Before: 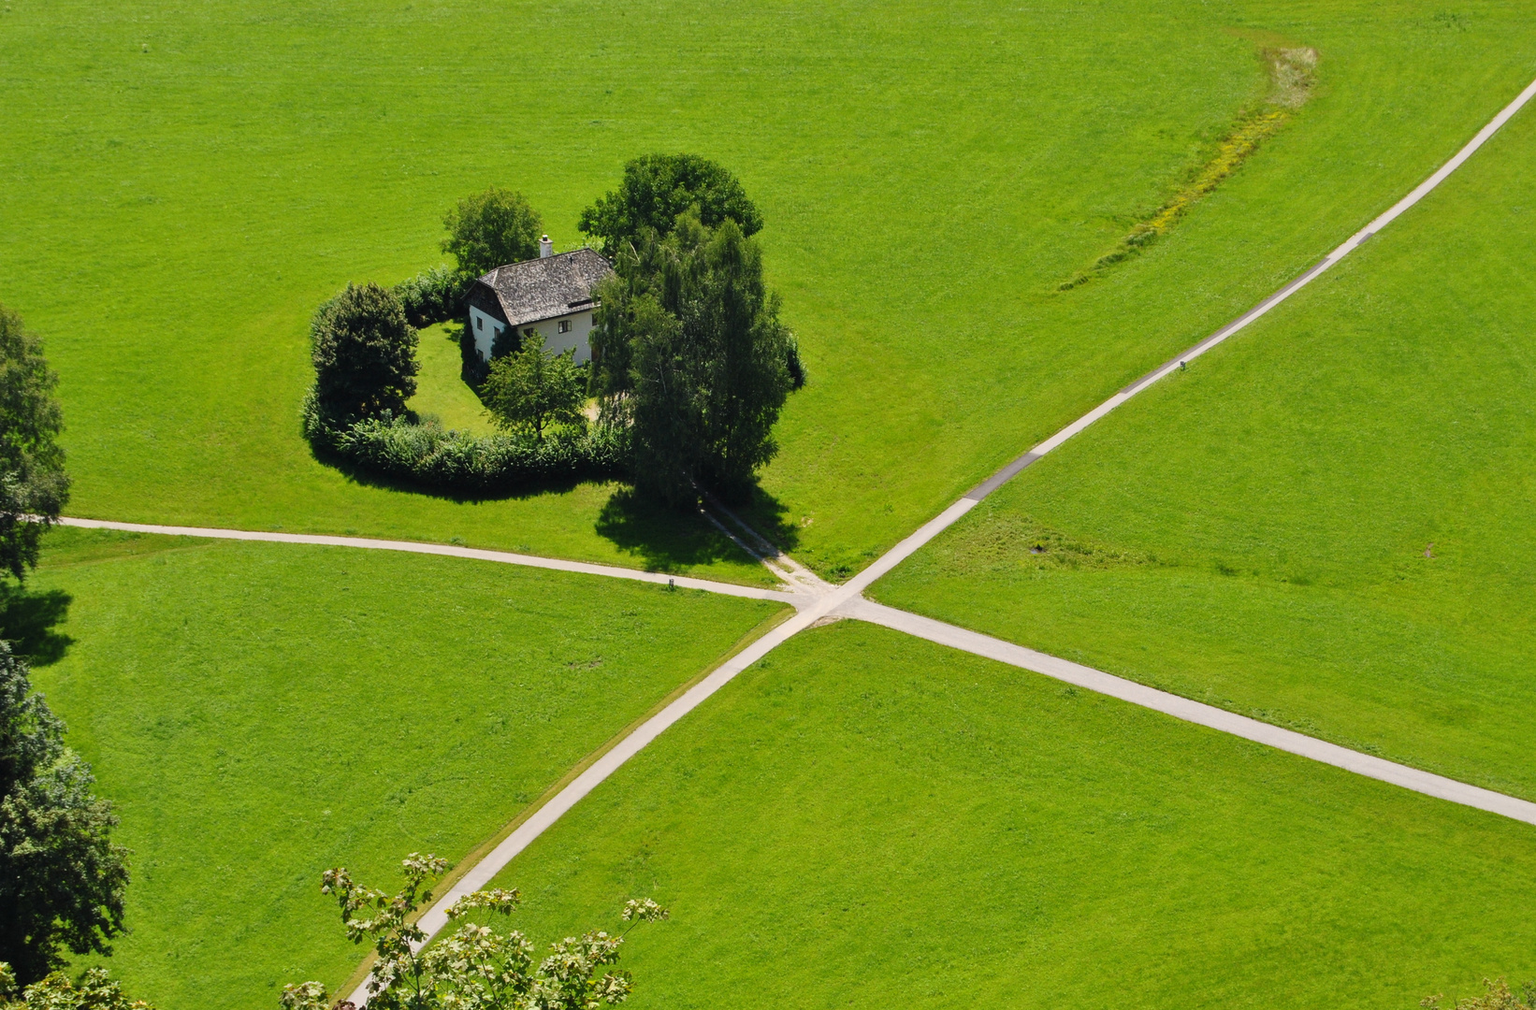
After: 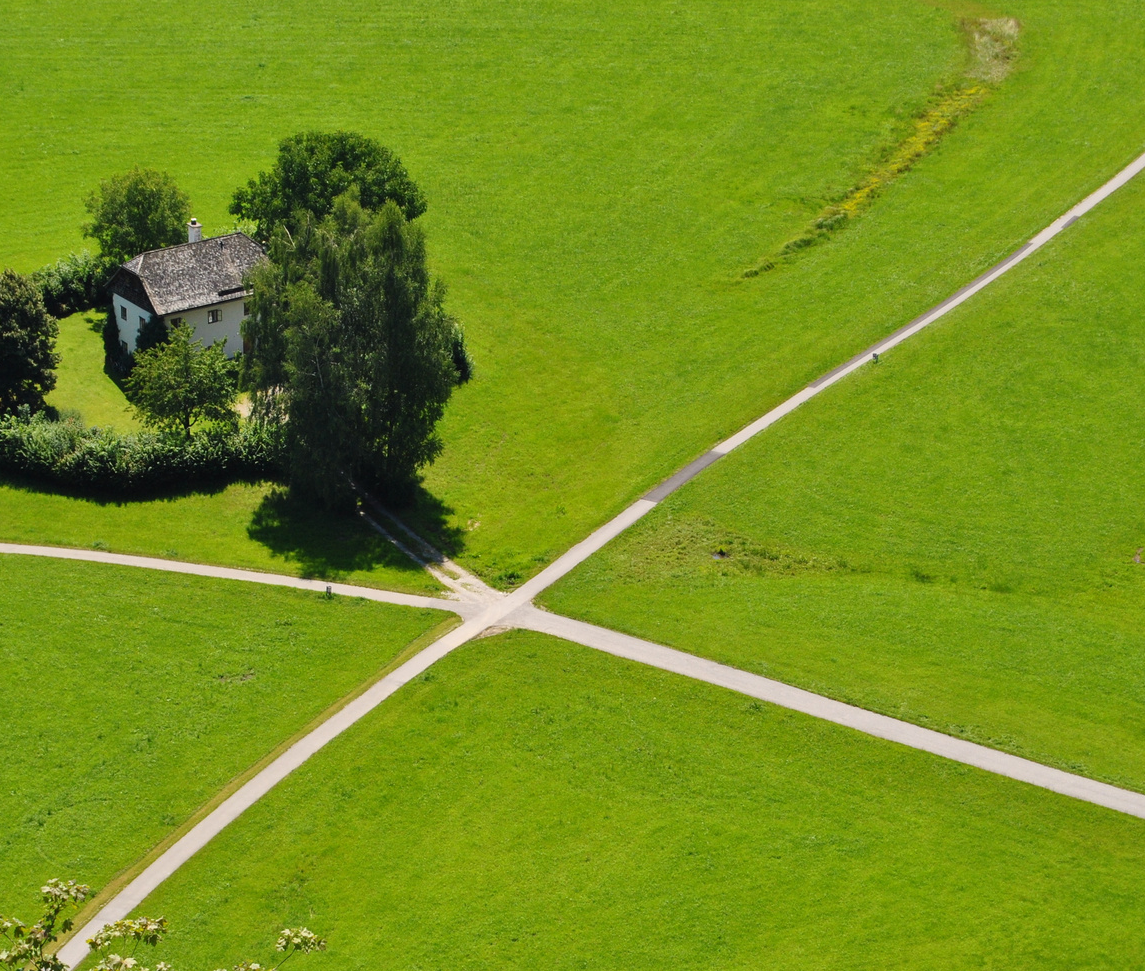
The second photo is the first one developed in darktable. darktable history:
crop and rotate: left 23.714%, top 3.112%, right 6.523%, bottom 6.921%
